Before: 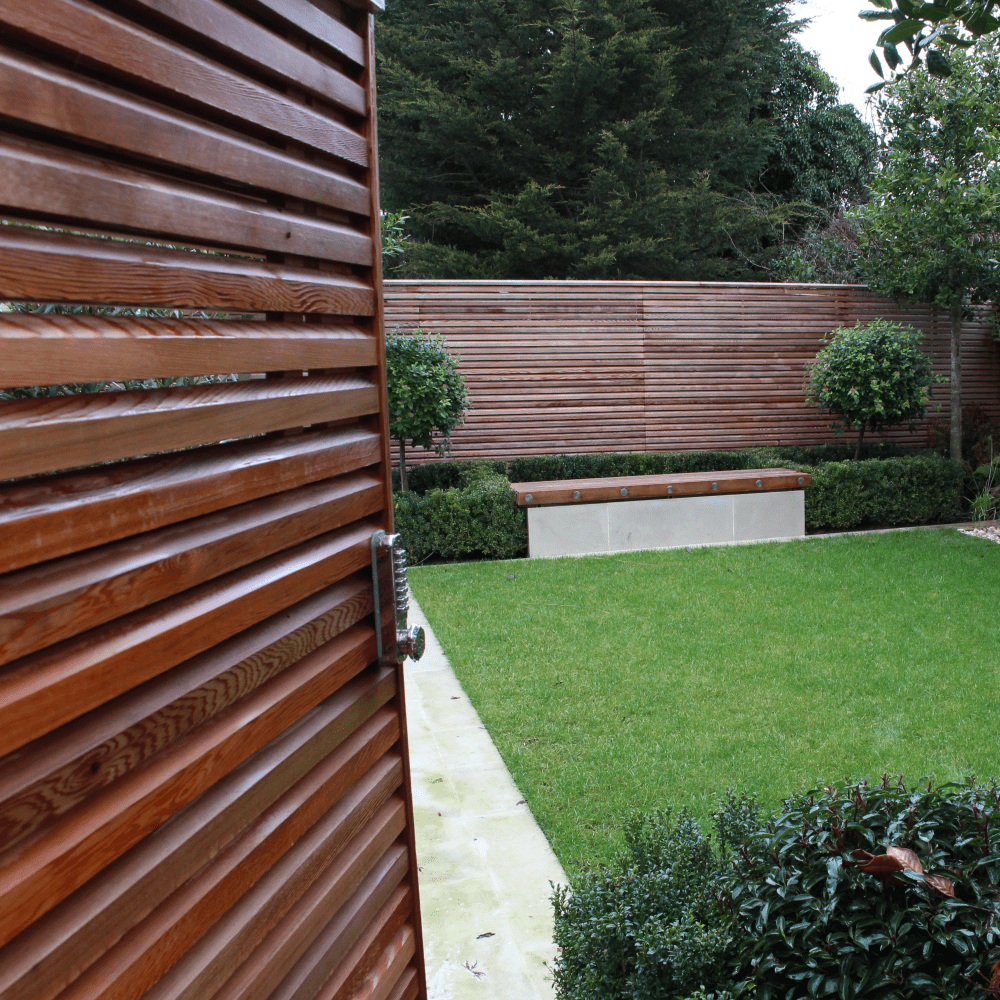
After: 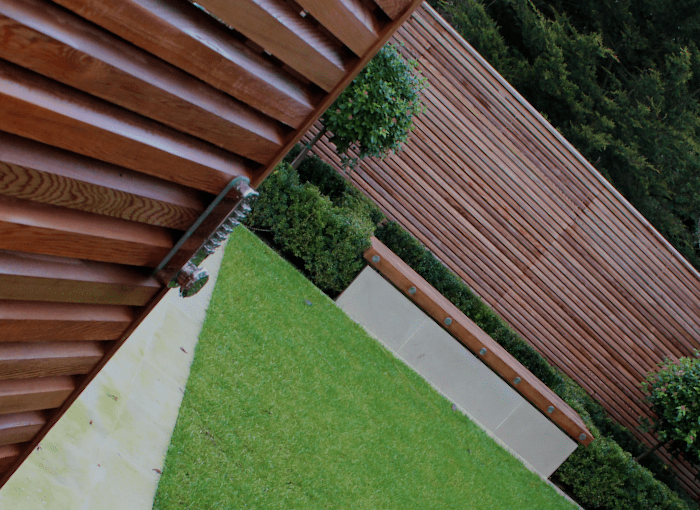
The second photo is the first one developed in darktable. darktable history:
crop and rotate: angle -44.36°, top 16.162%, right 0.916%, bottom 11.682%
exposure: exposure -0.433 EV, compensate highlight preservation false
velvia: strength 44.91%
filmic rgb: middle gray luminance 18.33%, black relative exposure -10.42 EV, white relative exposure 3.41 EV, target black luminance 0%, hardness 6.06, latitude 98.74%, contrast 0.839, shadows ↔ highlights balance 0.375%
